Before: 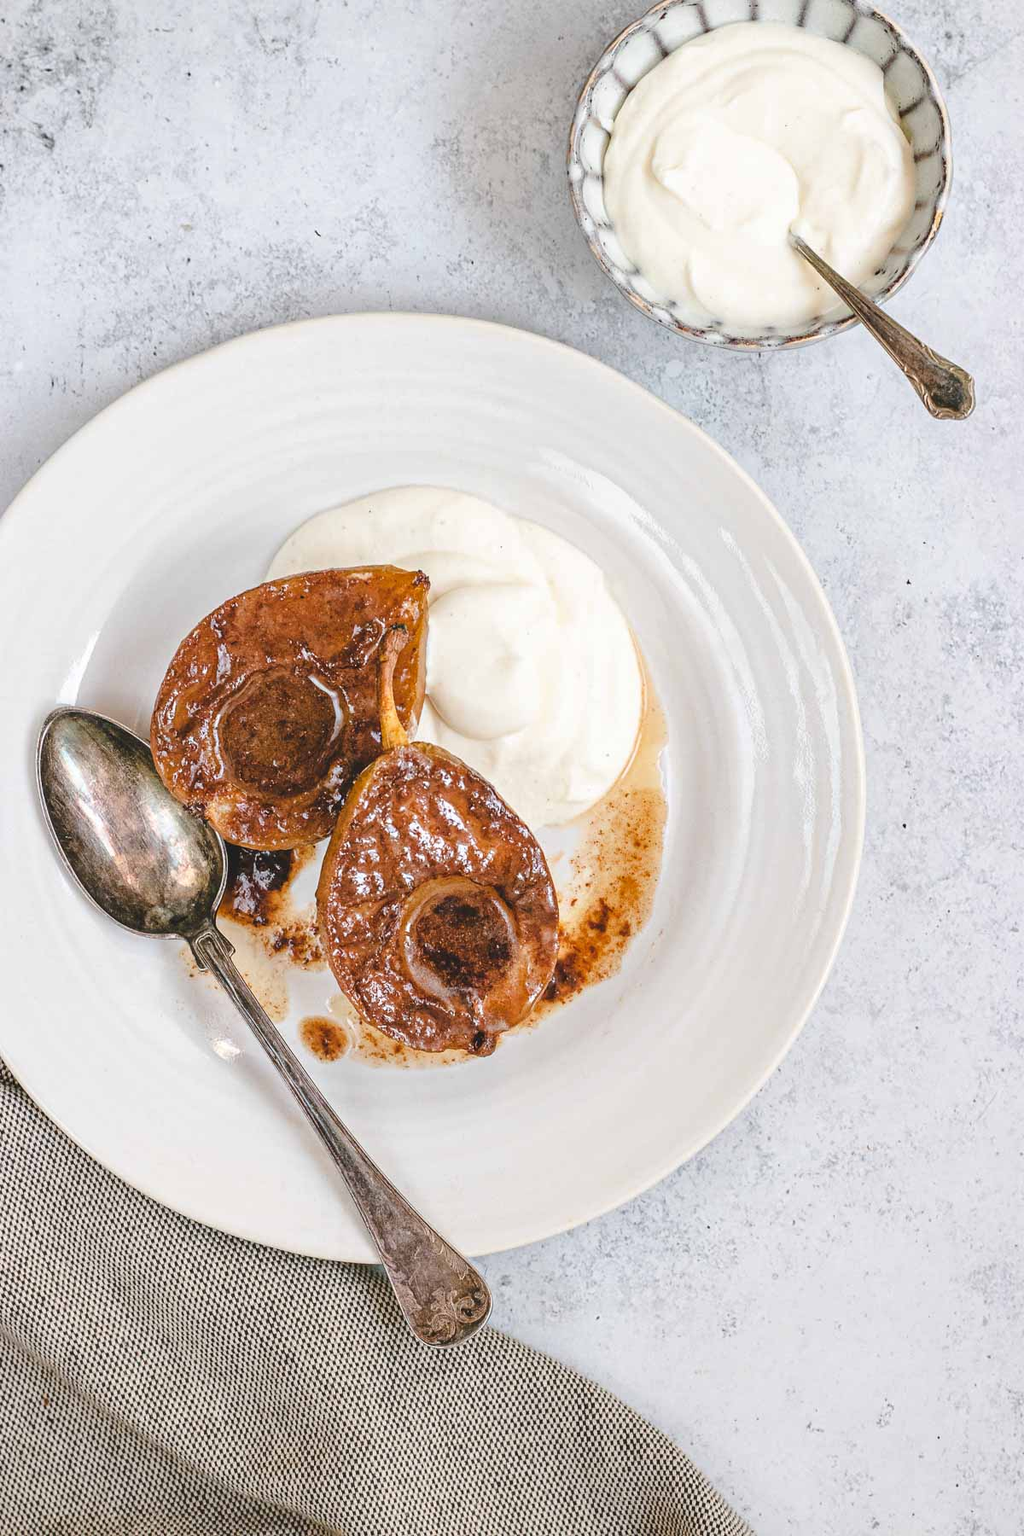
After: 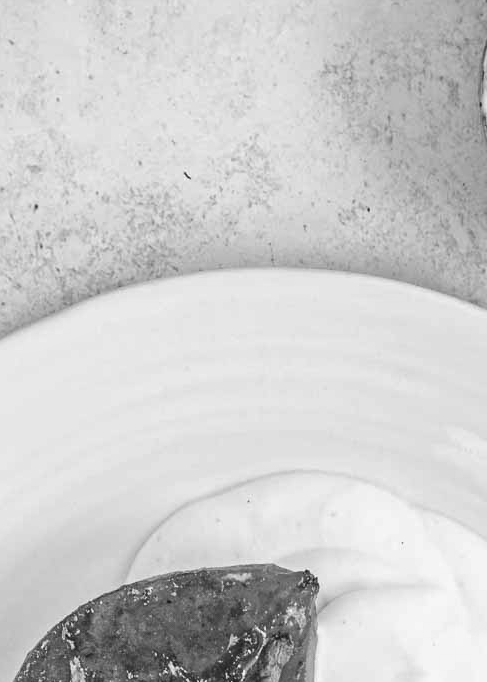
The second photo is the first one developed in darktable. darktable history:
color balance rgb: shadows lift › luminance 0.49%, shadows lift › chroma 6.83%, shadows lift › hue 300.29°, power › hue 208.98°, highlights gain › luminance 20.24%, highlights gain › chroma 13.17%, highlights gain › hue 173.85°, perceptual saturation grading › global saturation 18.05%
color zones: curves: ch1 [(0.235, 0.558) (0.75, 0.5)]; ch2 [(0.25, 0.462) (0.749, 0.457)], mix 40.67%
crop: left 15.452%, top 5.459%, right 43.956%, bottom 56.62%
shadows and highlights: radius 121.13, shadows 21.4, white point adjustment -9.72, highlights -14.39, soften with gaussian
monochrome: on, module defaults
